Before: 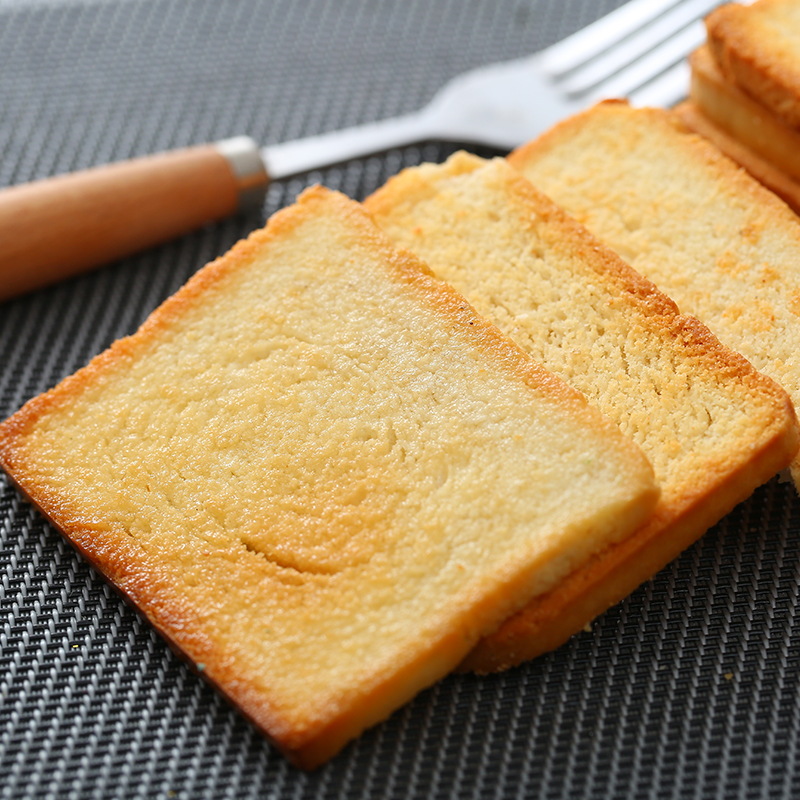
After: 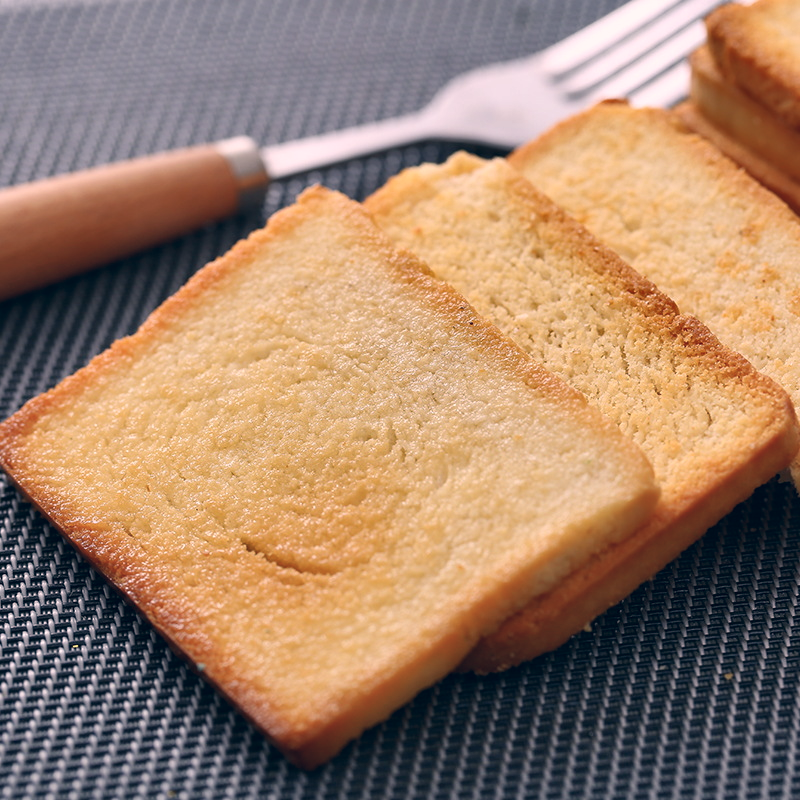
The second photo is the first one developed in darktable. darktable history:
color correction: highlights a* 14.35, highlights b* 5.67, shadows a* -5.56, shadows b* -15.22, saturation 0.827
shadows and highlights: soften with gaussian
